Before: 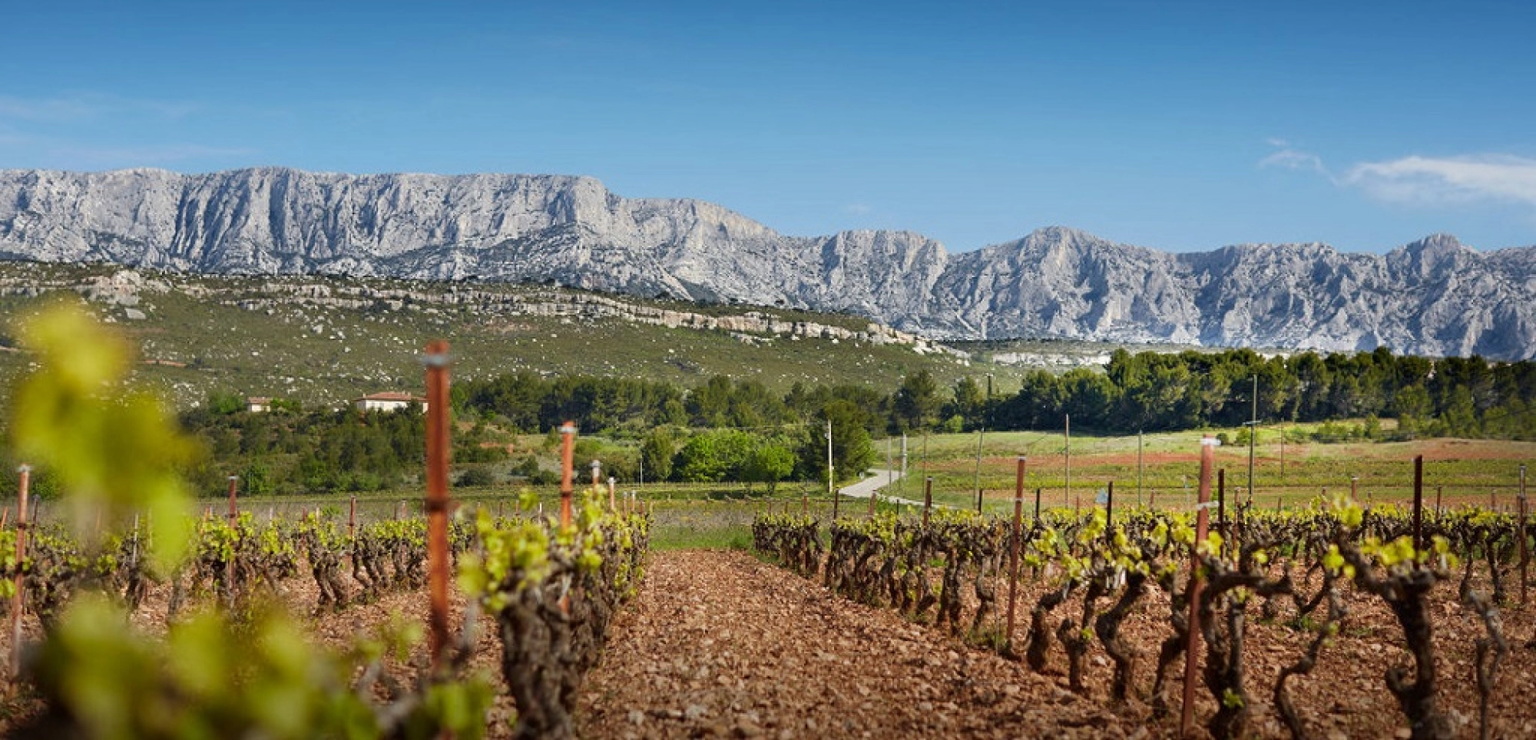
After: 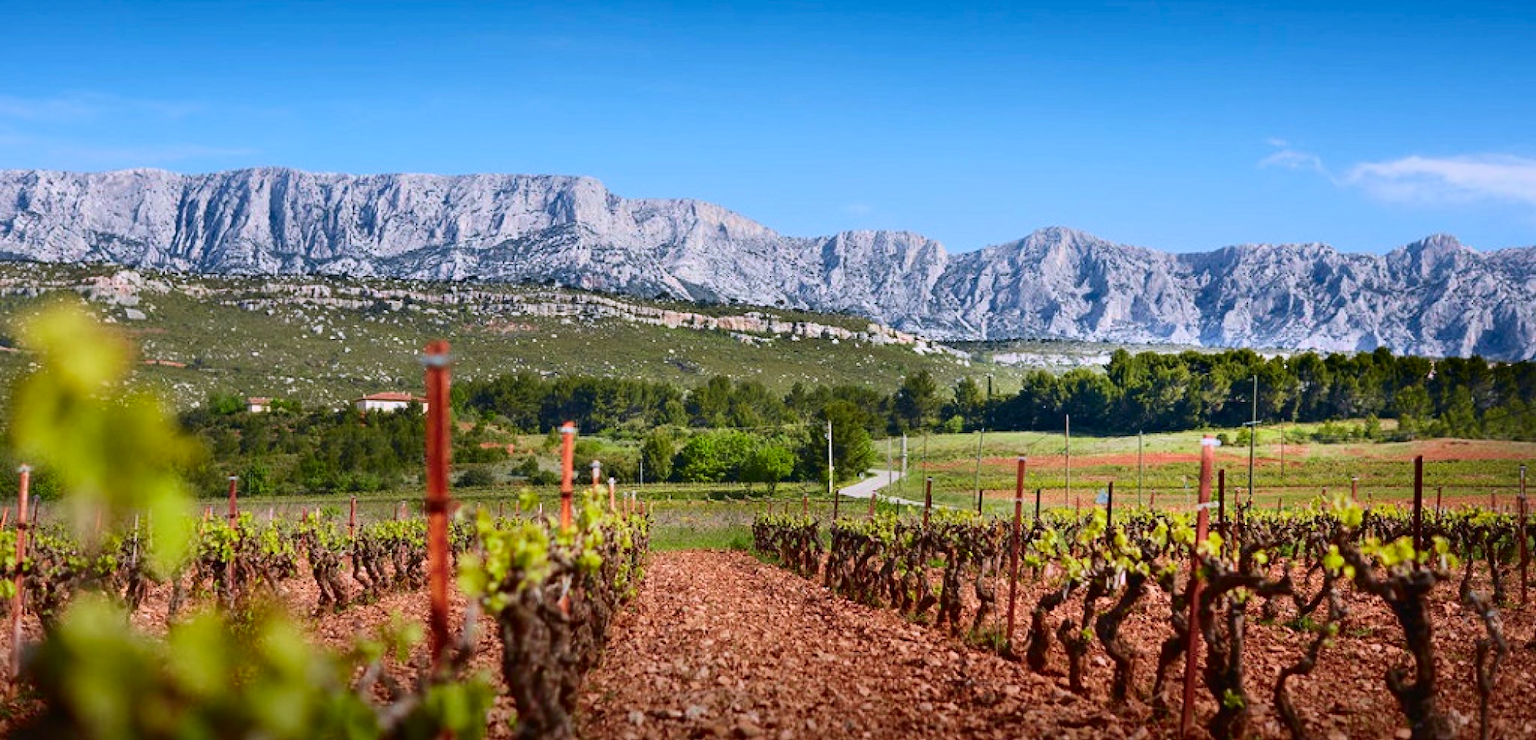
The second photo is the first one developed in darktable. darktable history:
white balance: red 1.004, blue 1.096
tone curve: curves: ch0 [(0, 0.011) (0.139, 0.106) (0.295, 0.271) (0.499, 0.523) (0.739, 0.782) (0.857, 0.879) (1, 0.967)]; ch1 [(0, 0) (0.291, 0.229) (0.394, 0.365) (0.469, 0.456) (0.507, 0.504) (0.527, 0.546) (0.571, 0.614) (0.725, 0.779) (1, 1)]; ch2 [(0, 0) (0.125, 0.089) (0.35, 0.317) (0.437, 0.42) (0.502, 0.499) (0.537, 0.551) (0.613, 0.636) (1, 1)], color space Lab, independent channels, preserve colors none
